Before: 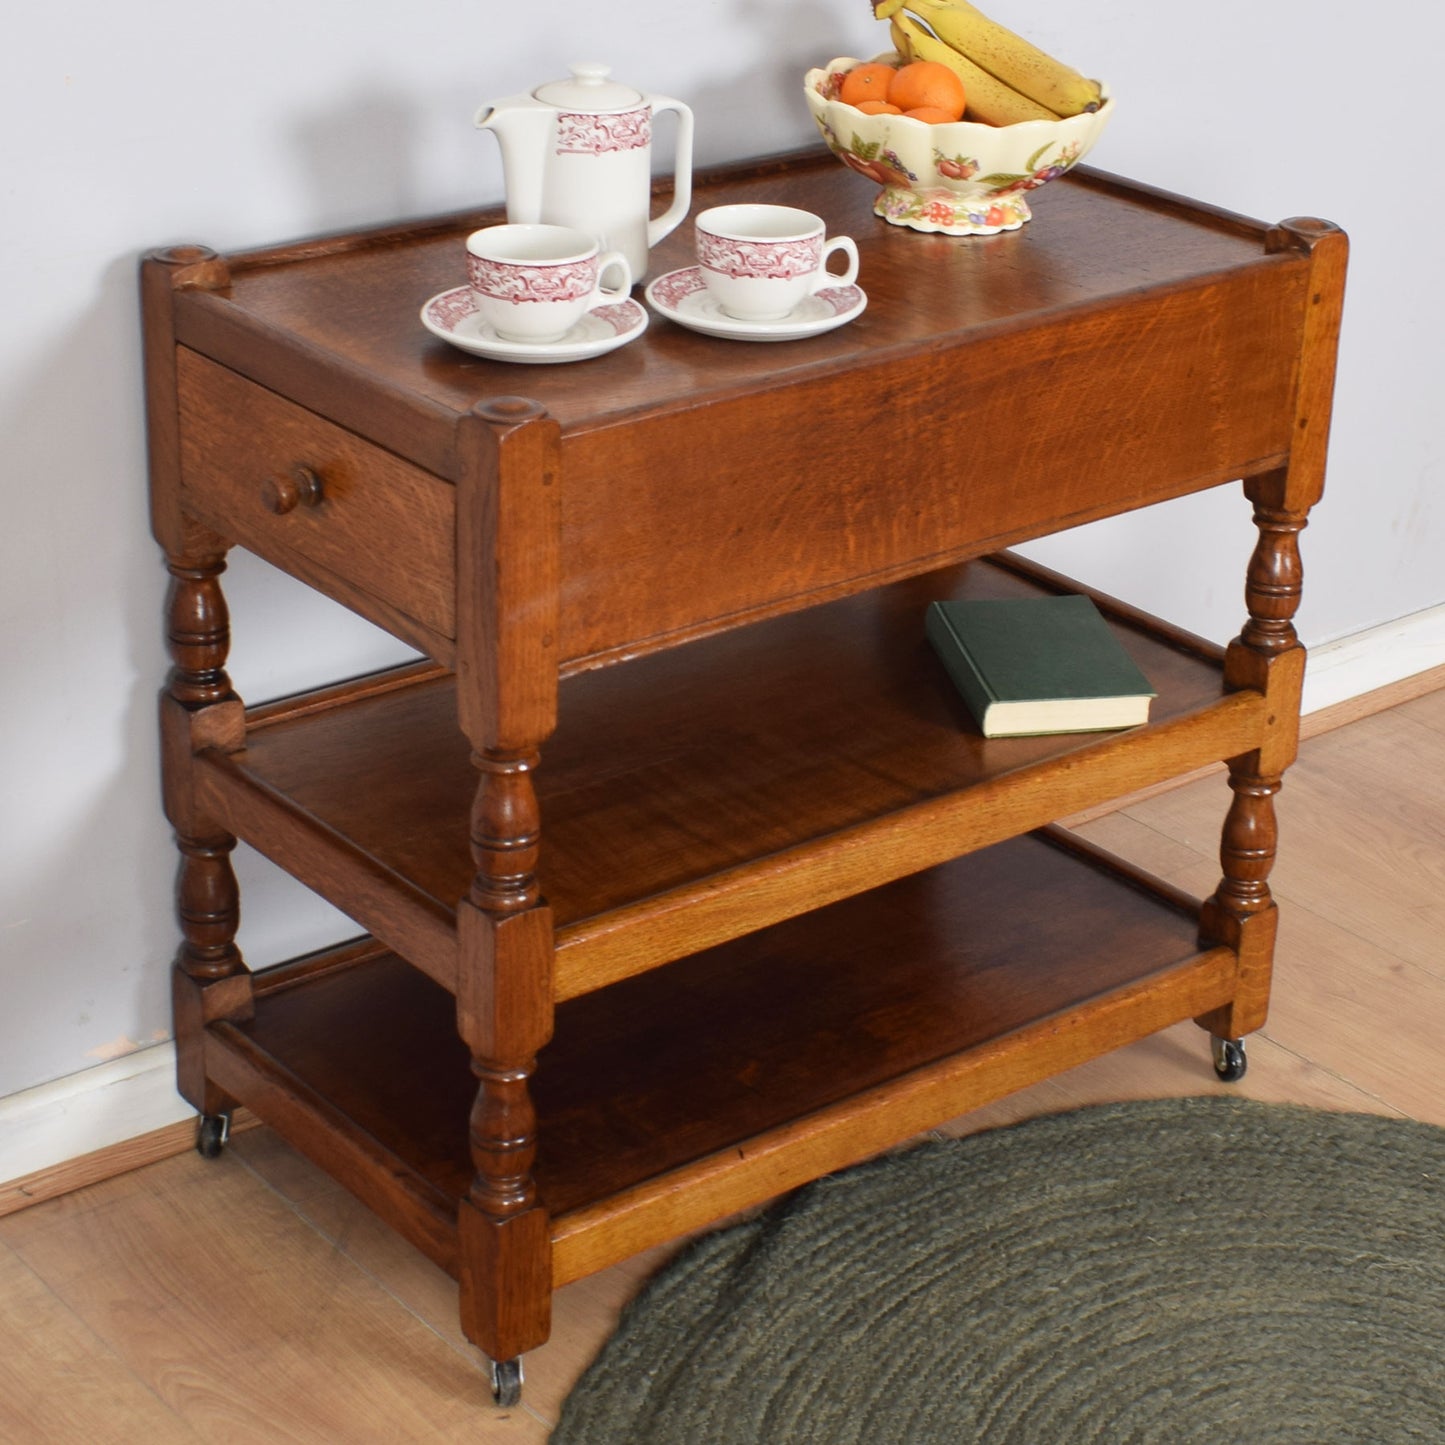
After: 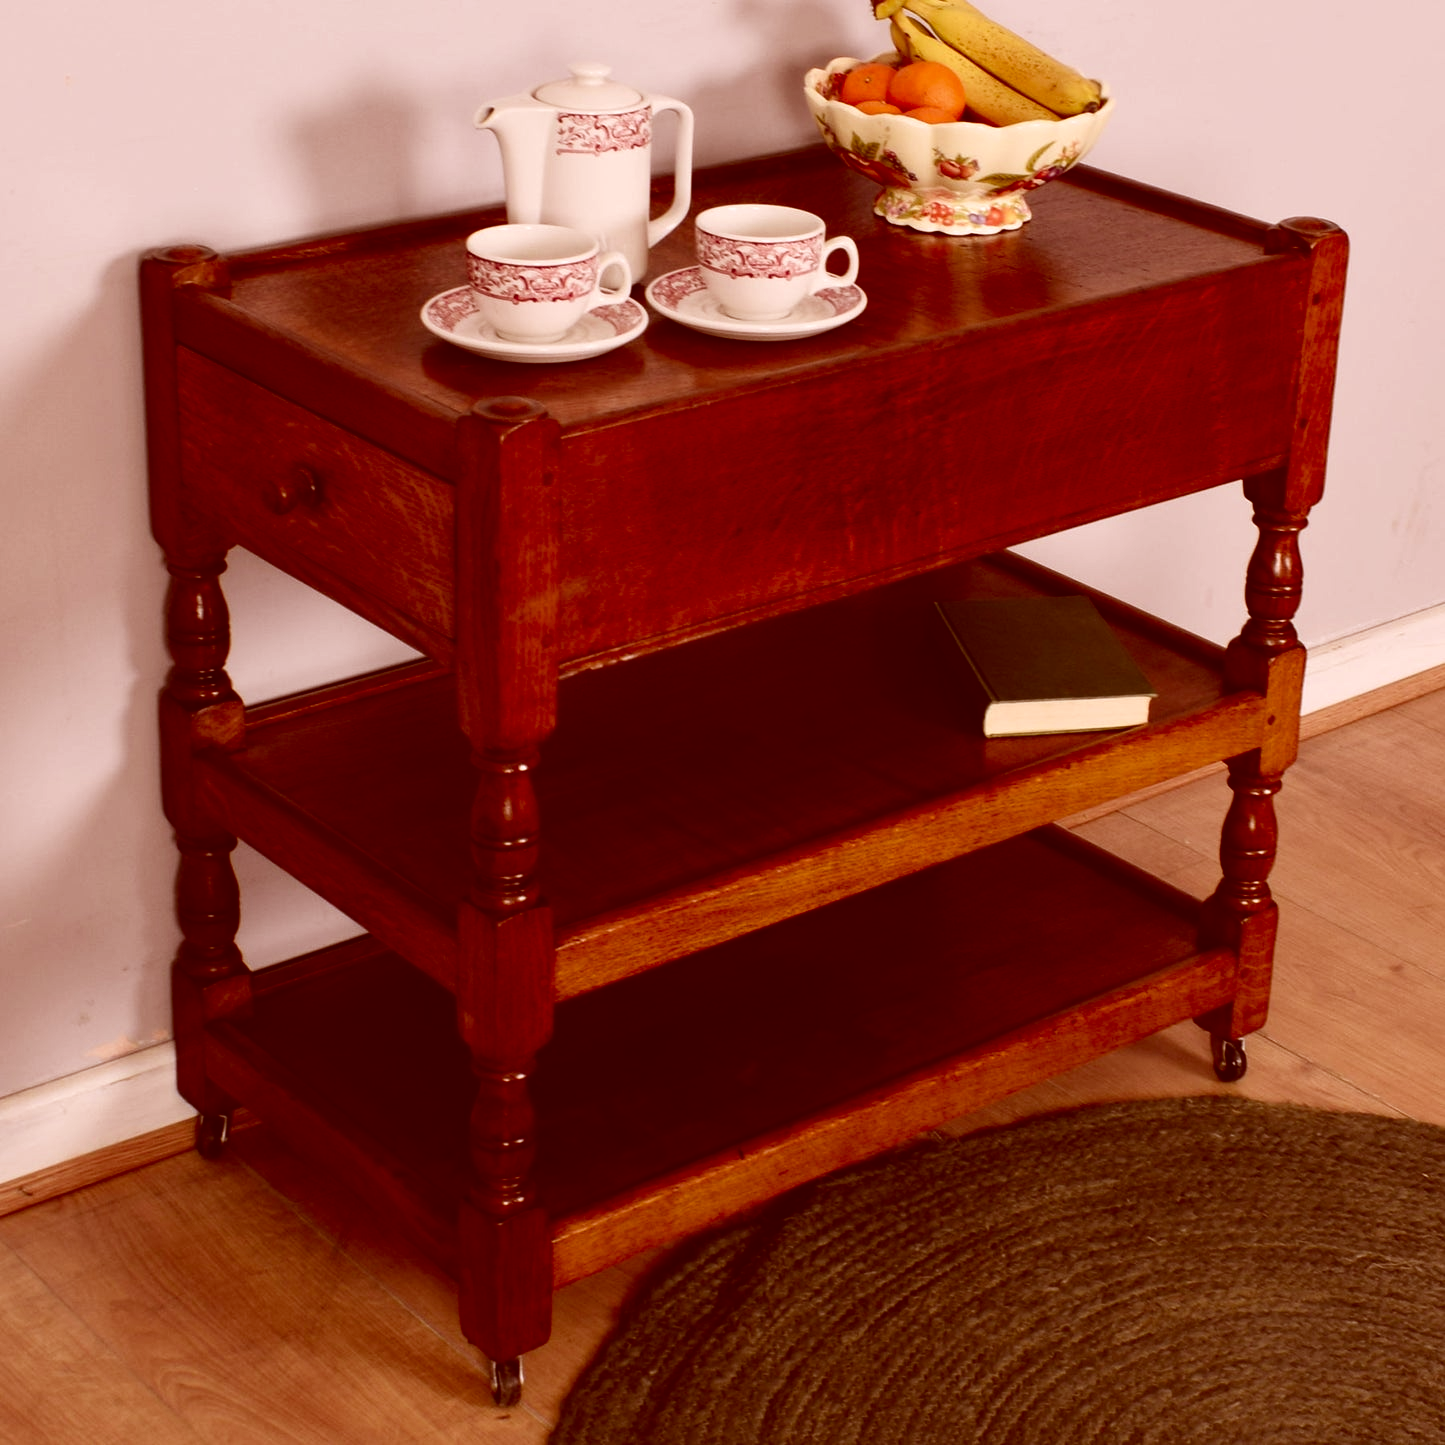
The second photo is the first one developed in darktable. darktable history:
color correction: highlights a* 9.03, highlights b* 8.71, shadows a* 40, shadows b* 40, saturation 0.8
contrast brightness saturation: contrast 0.13, brightness -0.24, saturation 0.14
white balance: red 0.988, blue 1.017
